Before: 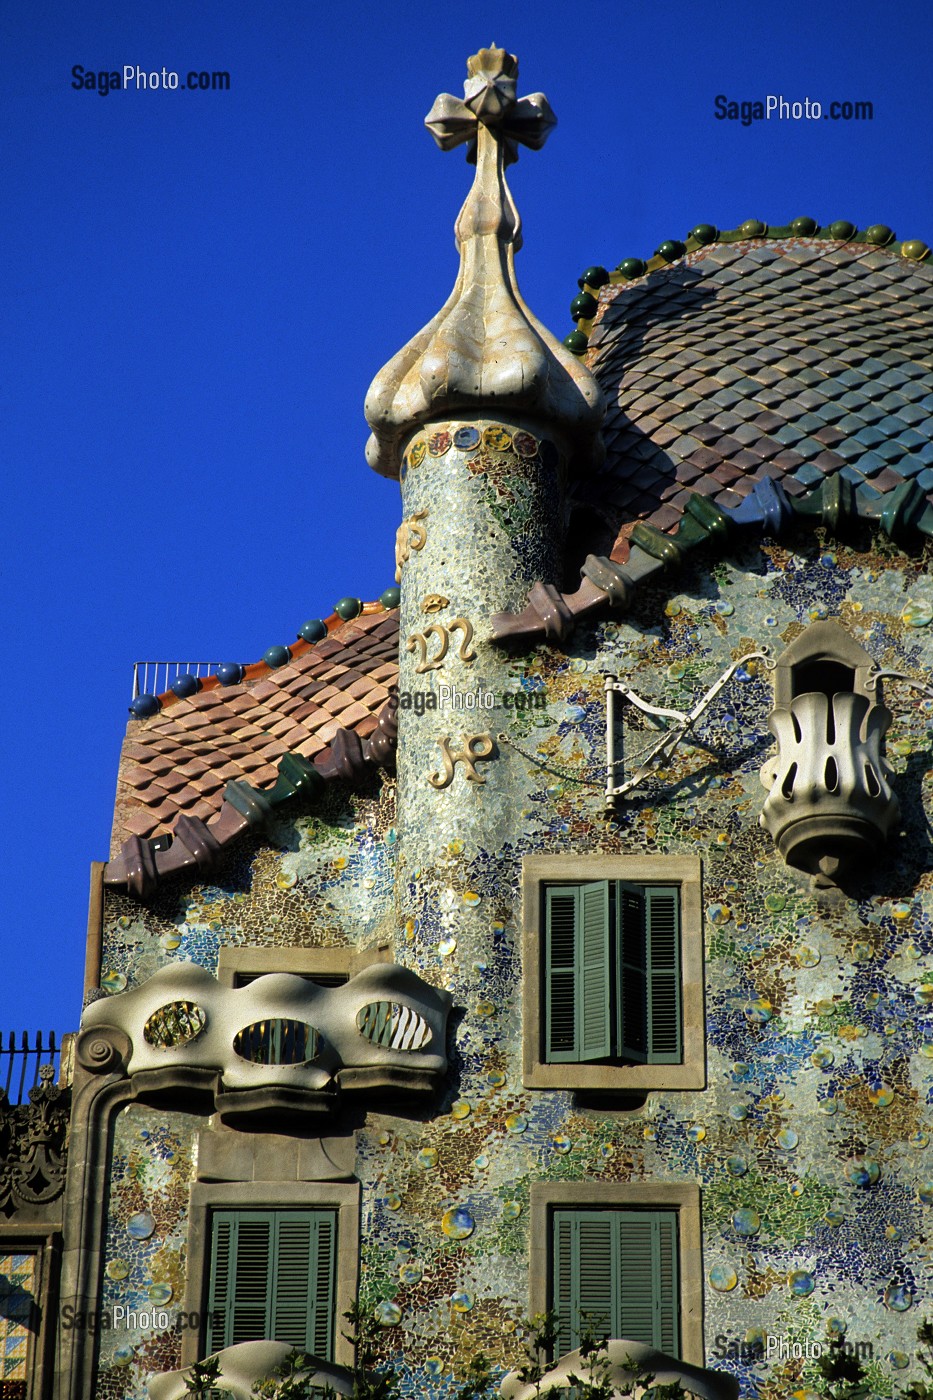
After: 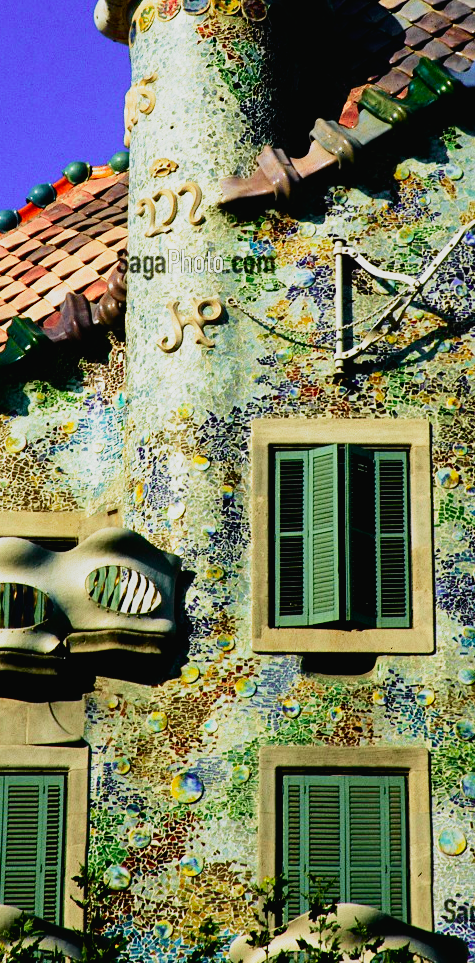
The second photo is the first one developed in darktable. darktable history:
tone curve: curves: ch0 [(0, 0.018) (0.036, 0.038) (0.15, 0.131) (0.27, 0.247) (0.503, 0.556) (0.763, 0.785) (1, 0.919)]; ch1 [(0, 0) (0.203, 0.158) (0.333, 0.283) (0.451, 0.417) (0.502, 0.5) (0.519, 0.522) (0.562, 0.588) (0.603, 0.664) (0.722, 0.813) (1, 1)]; ch2 [(0, 0) (0.29, 0.295) (0.404, 0.436) (0.497, 0.499) (0.521, 0.523) (0.561, 0.605) (0.639, 0.664) (0.712, 0.764) (1, 1)], color space Lab, independent channels, preserve colors none
filmic rgb: middle gray luminance 12.74%, black relative exposure -10.13 EV, white relative exposure 3.47 EV, threshold 6 EV, target black luminance 0%, hardness 5.74, latitude 44.69%, contrast 1.221, highlights saturation mix 5%, shadows ↔ highlights balance 26.78%, add noise in highlights 0, preserve chrominance no, color science v3 (2019), use custom middle-gray values true, iterations of high-quality reconstruction 0, contrast in highlights soft, enable highlight reconstruction true
crop and rotate: left 29.237%, top 31.152%, right 19.807%
